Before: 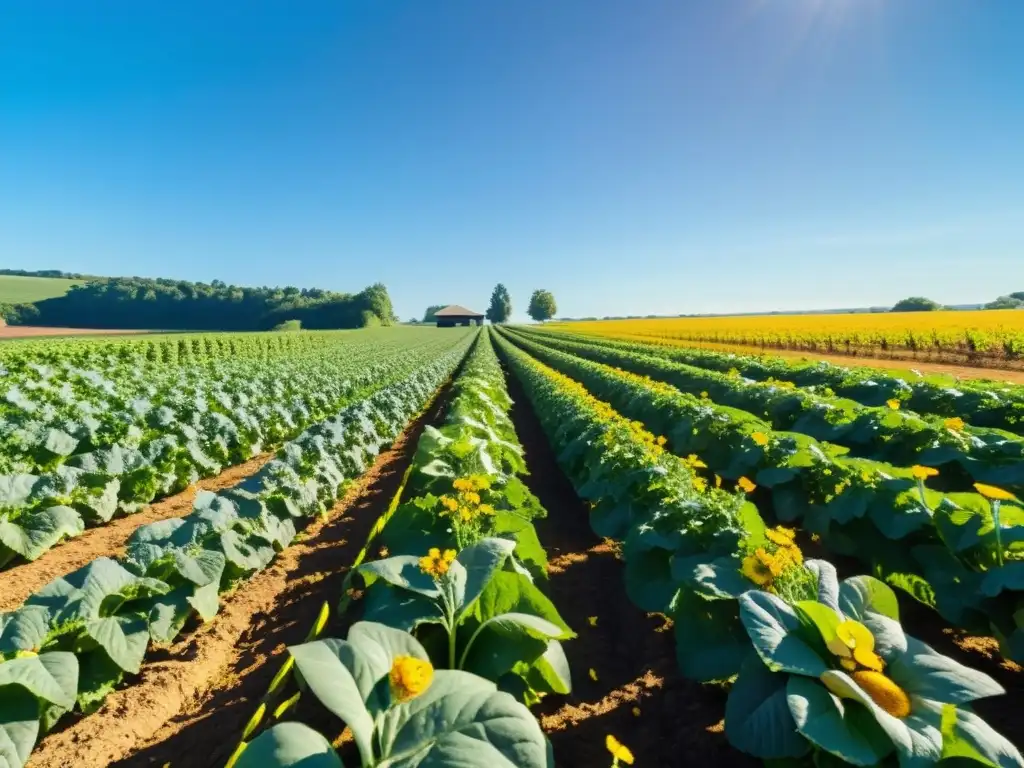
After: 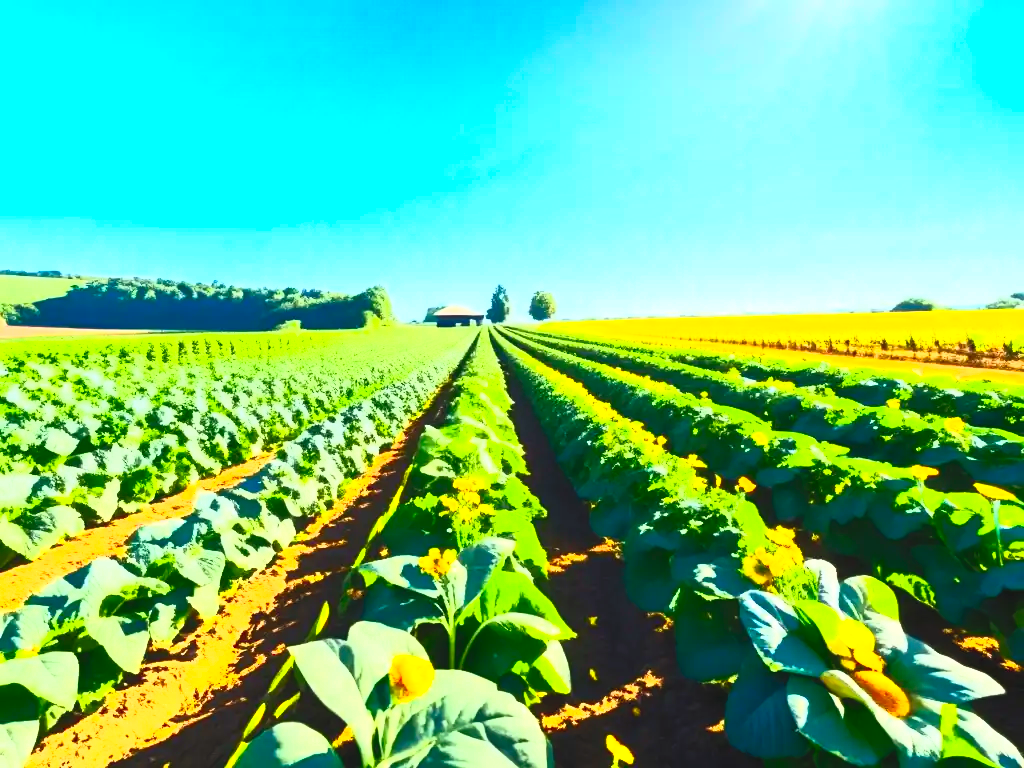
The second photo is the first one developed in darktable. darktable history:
contrast brightness saturation: contrast 0.987, brightness 0.99, saturation 0.992
